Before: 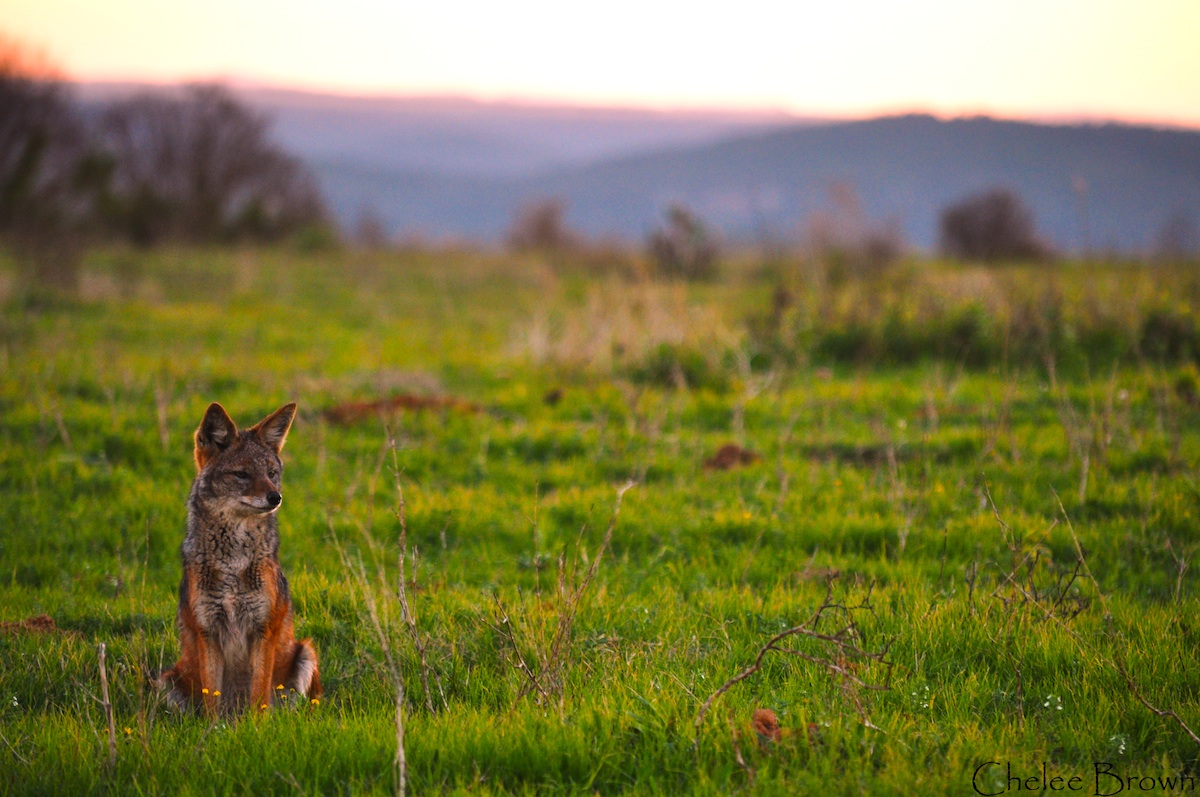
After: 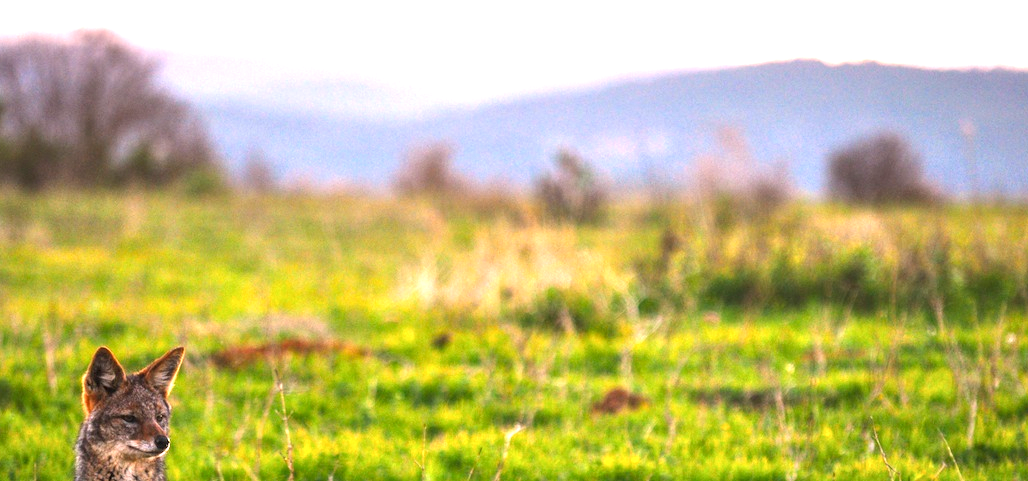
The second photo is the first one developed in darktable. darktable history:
local contrast: on, module defaults
exposure: black level correction 0, exposure 1.45 EV, compensate exposure bias true, compensate highlight preservation false
crop and rotate: left 9.345%, top 7.22%, right 4.982%, bottom 32.331%
